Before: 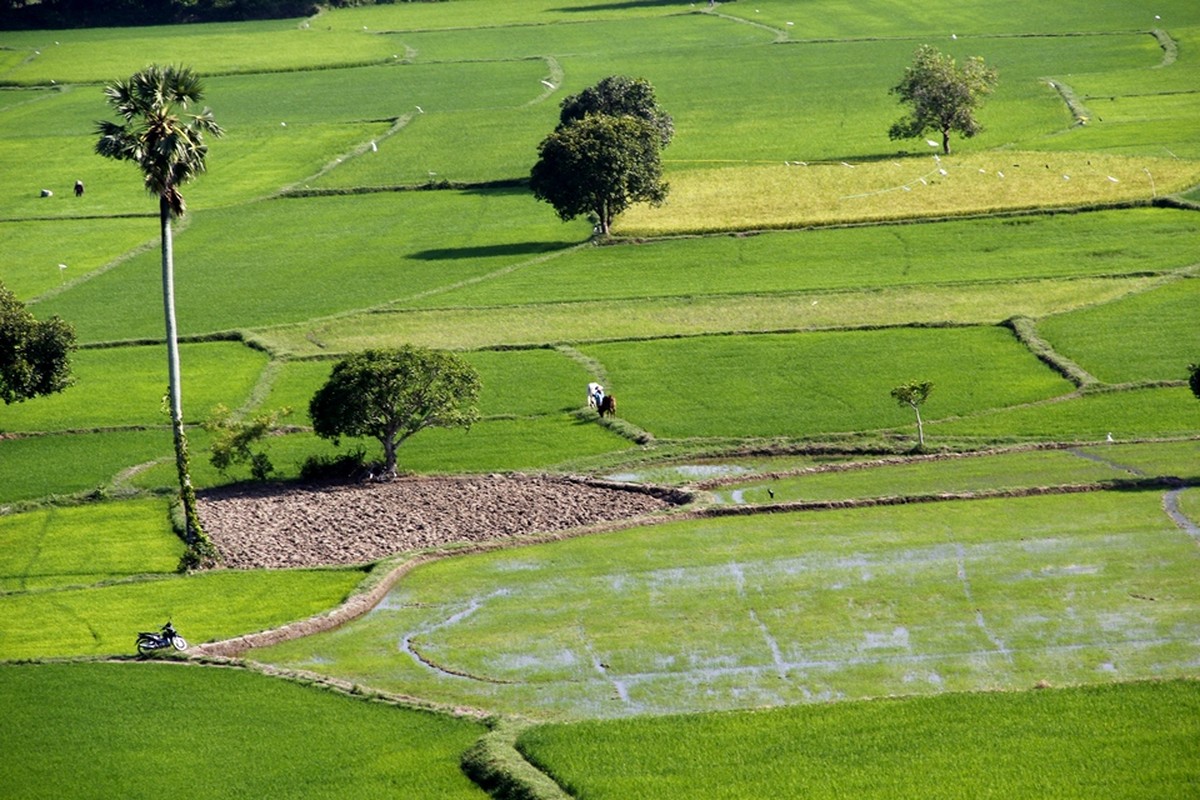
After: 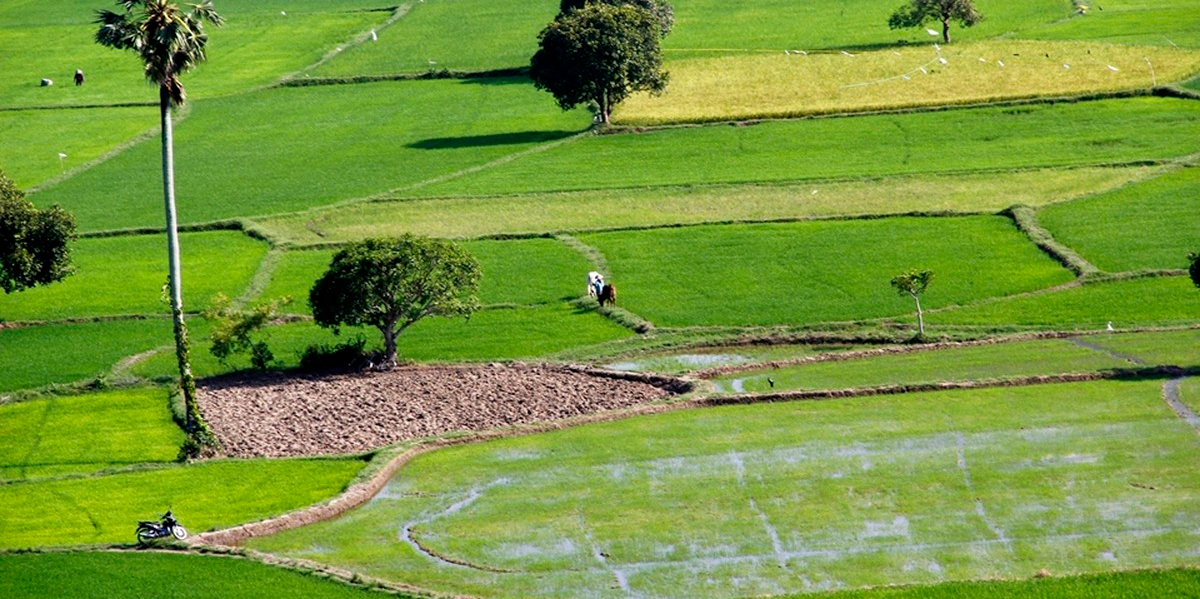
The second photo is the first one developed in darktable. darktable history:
crop: top 13.916%, bottom 11.163%
